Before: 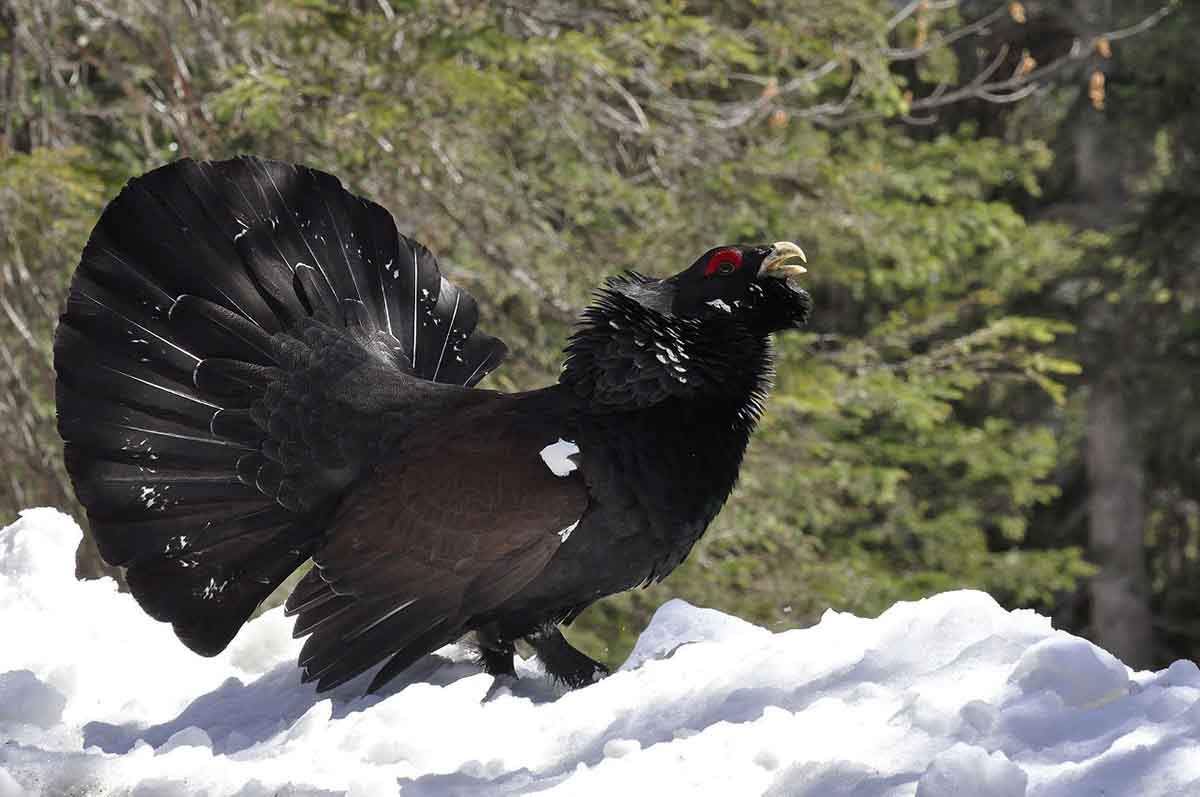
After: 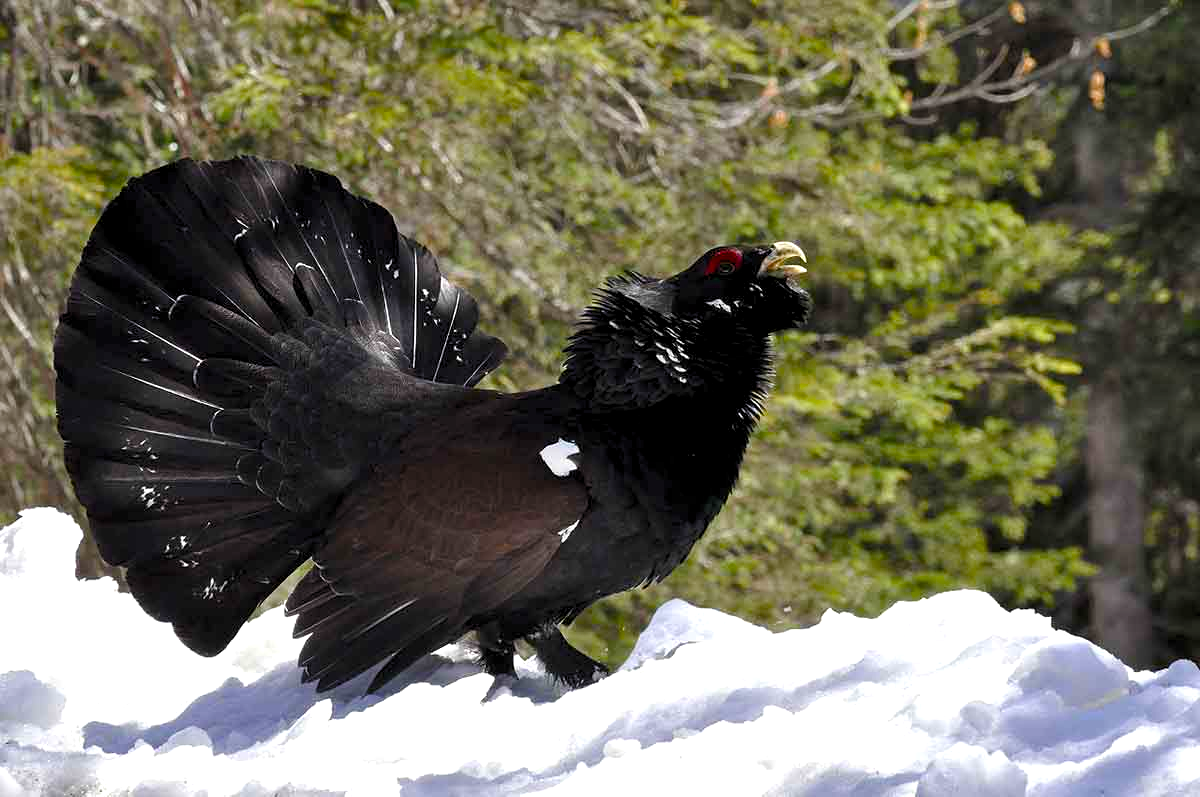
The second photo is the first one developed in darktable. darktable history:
color balance rgb: power › luminance 1.469%, perceptual saturation grading › global saturation 20%, perceptual saturation grading › highlights -25.135%, perceptual saturation grading › shadows 50.524%, global vibrance 20%
levels: black 8.56%, levels [0.055, 0.477, 0.9]
